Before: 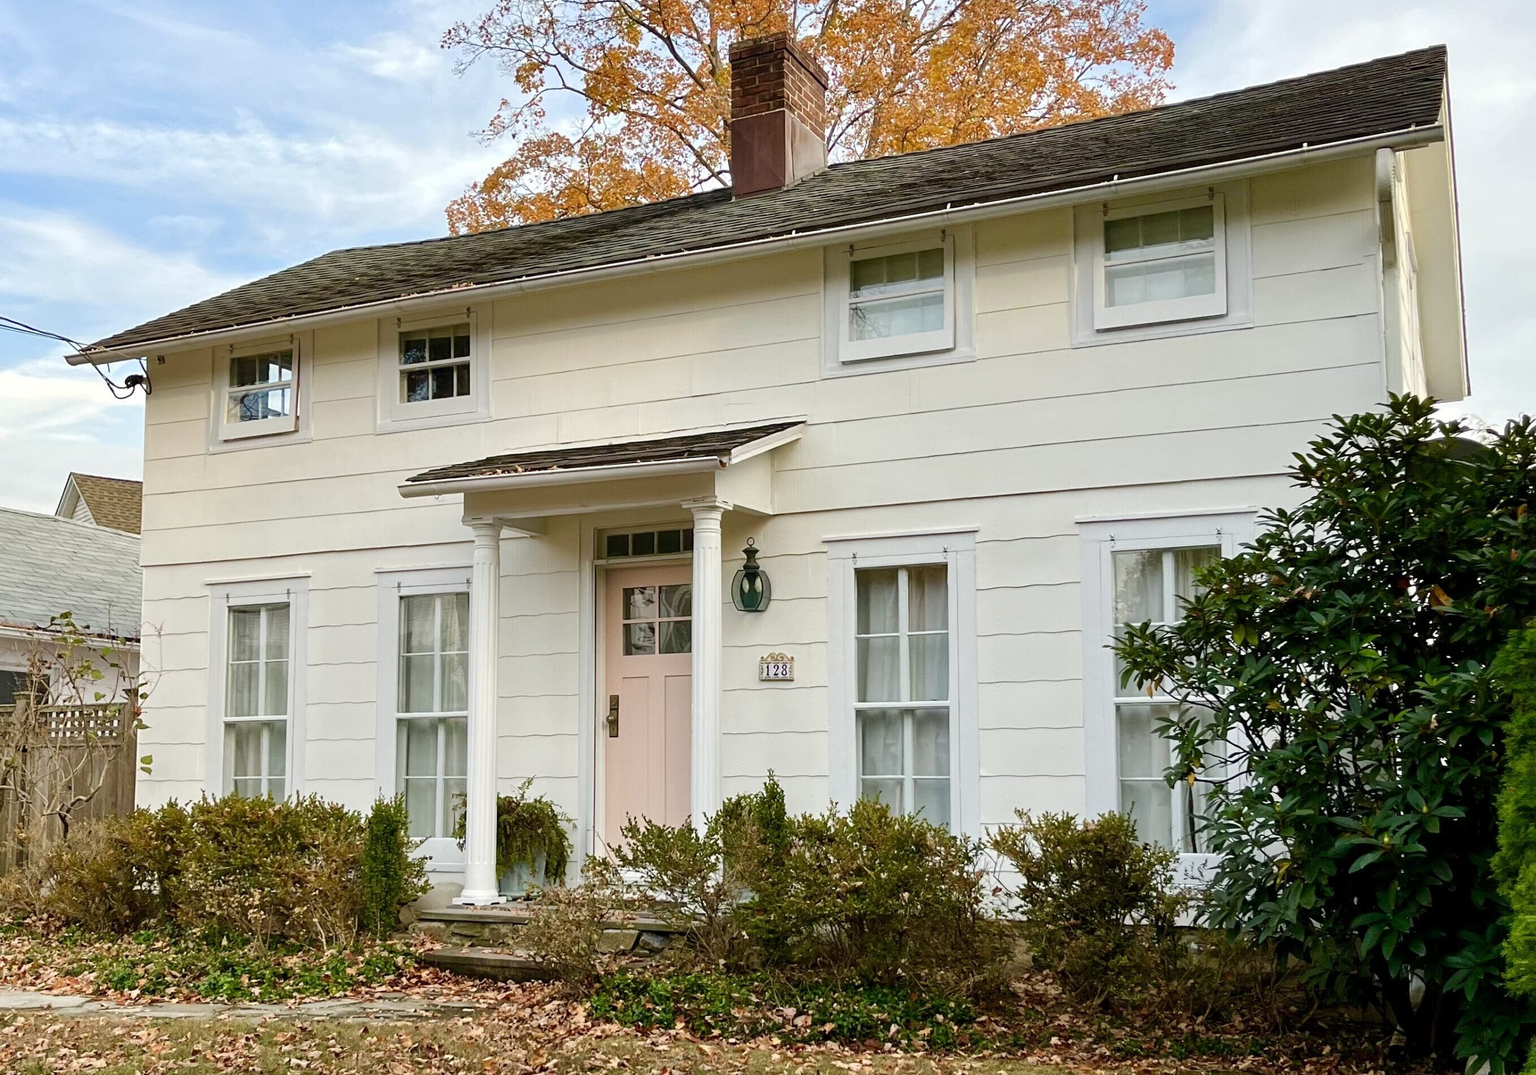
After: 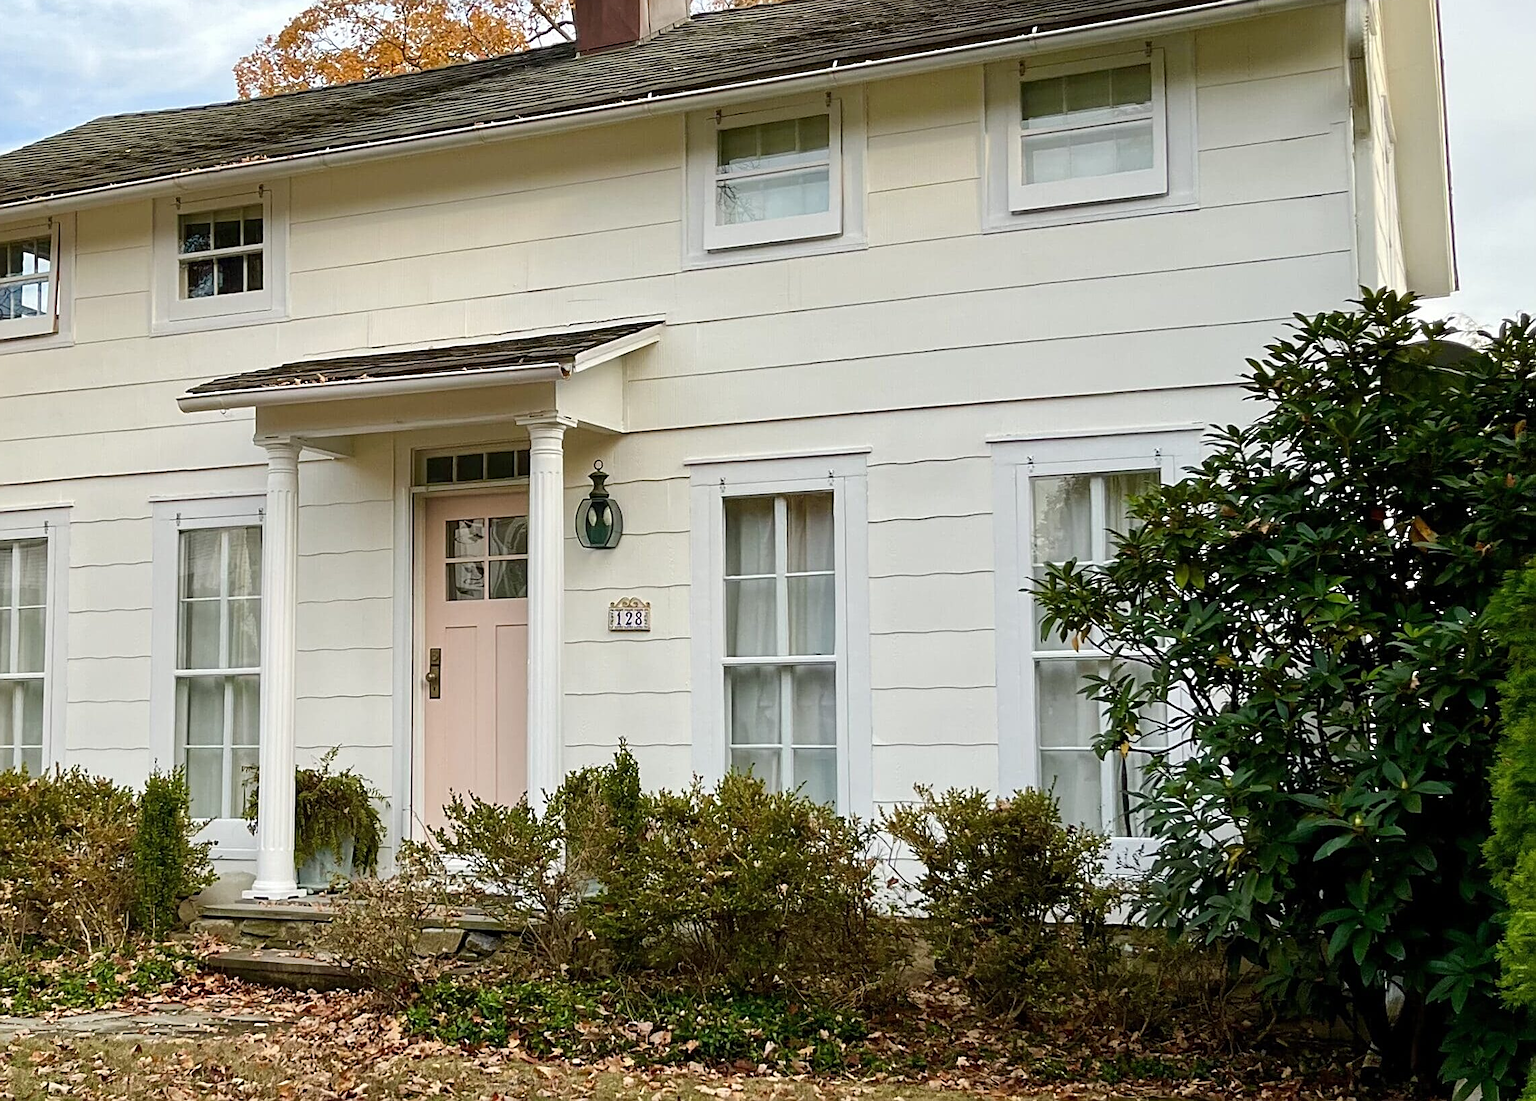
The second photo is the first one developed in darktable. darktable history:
sharpen: on, module defaults
crop: left 16.303%, top 14.215%
